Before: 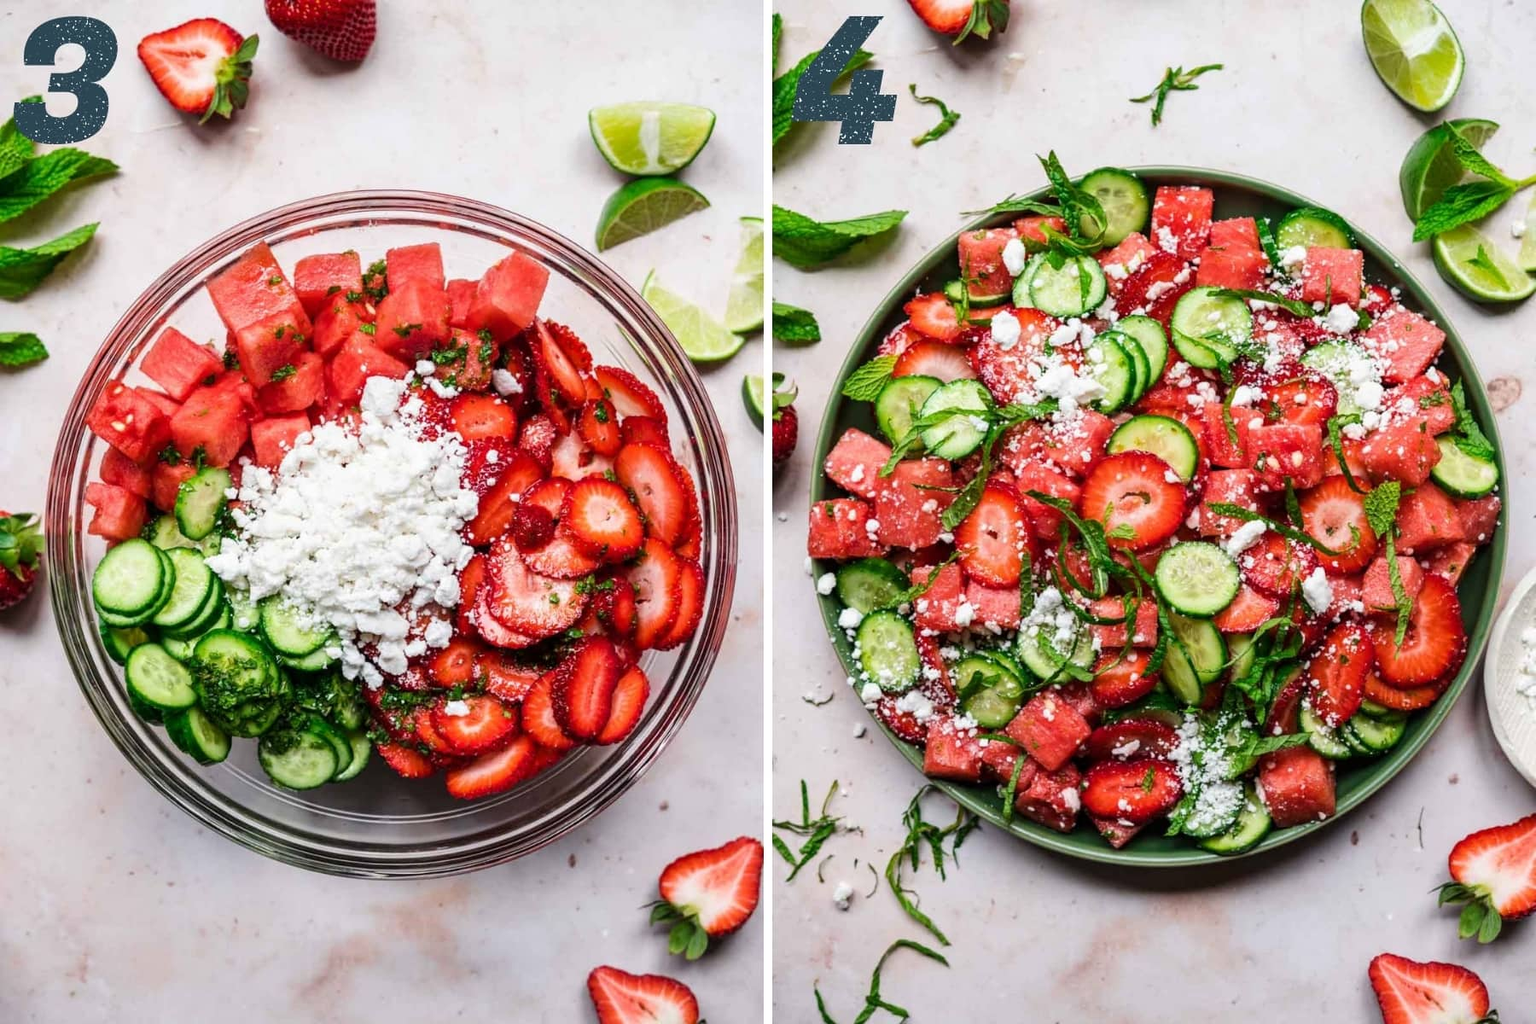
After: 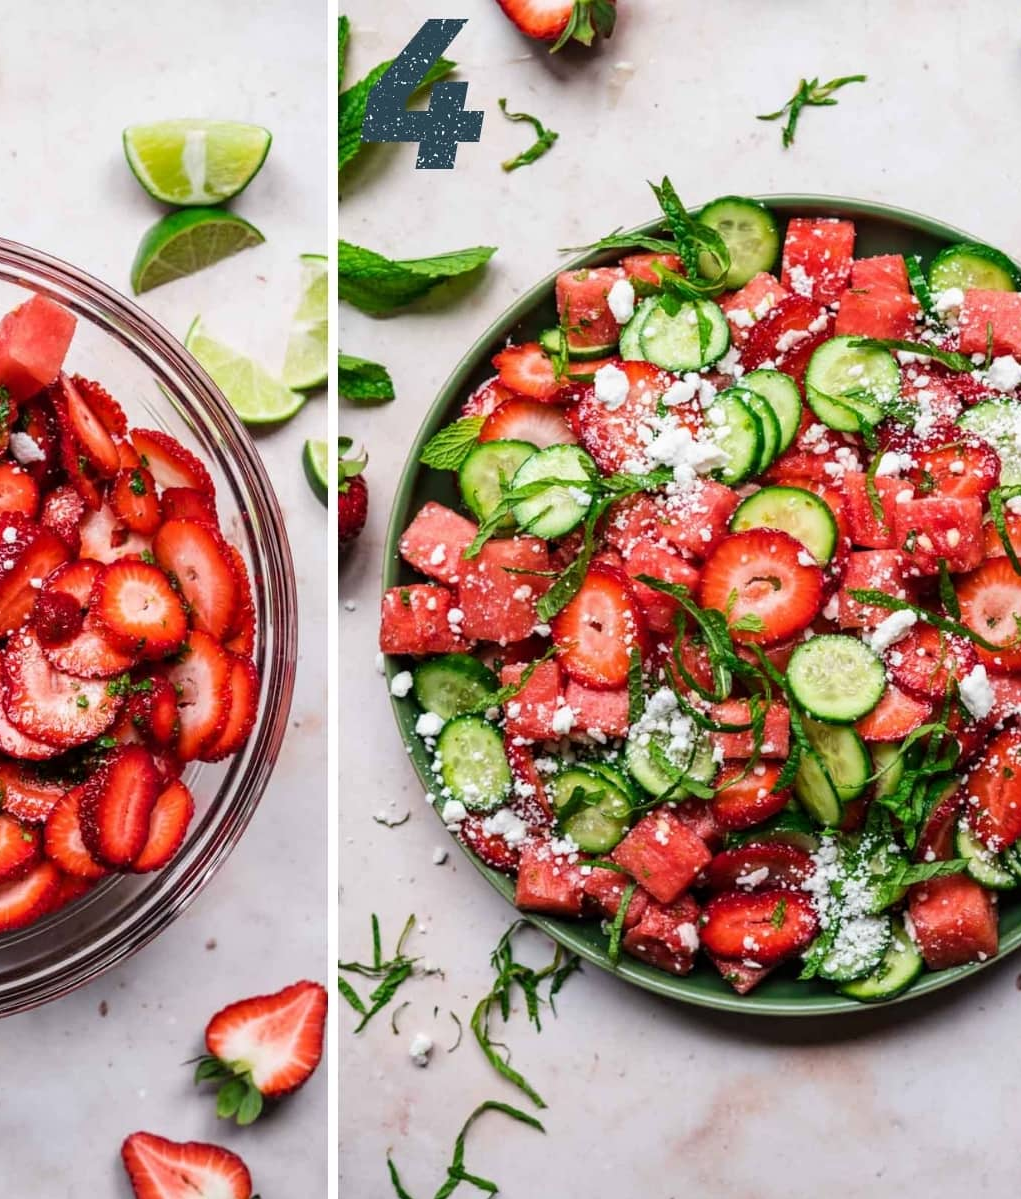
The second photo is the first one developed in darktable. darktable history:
crop: left 31.501%, top 0.017%, right 11.748%
